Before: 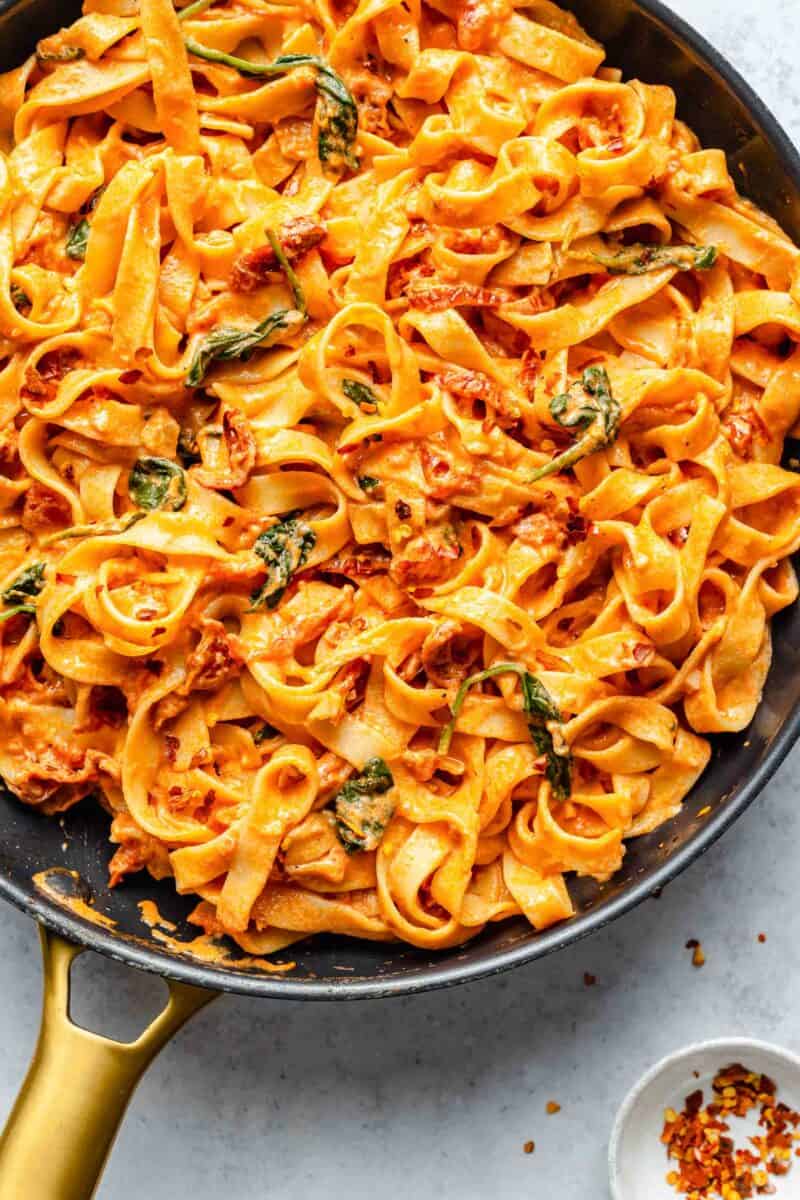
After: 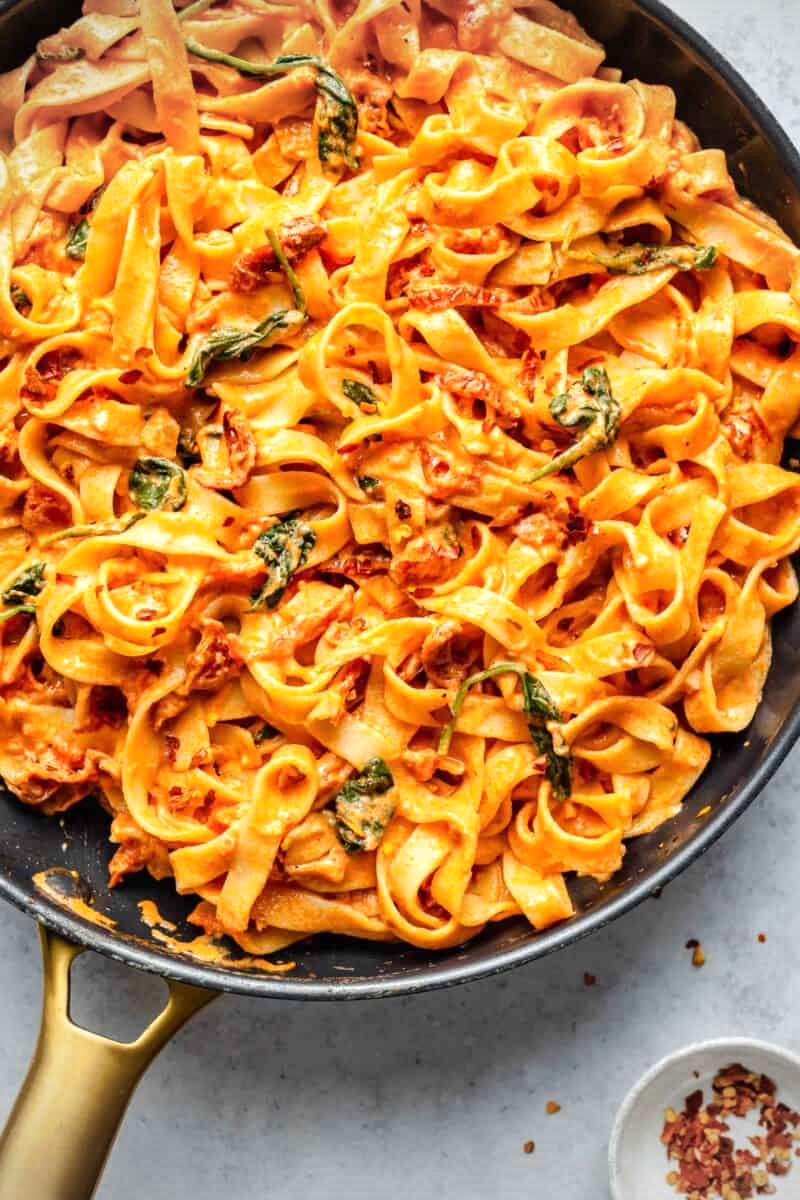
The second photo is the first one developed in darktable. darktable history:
exposure: exposure 0.178 EV, compensate exposure bias true, compensate highlight preservation false
tone equalizer: on, module defaults
vignetting: fall-off start 79.88%
